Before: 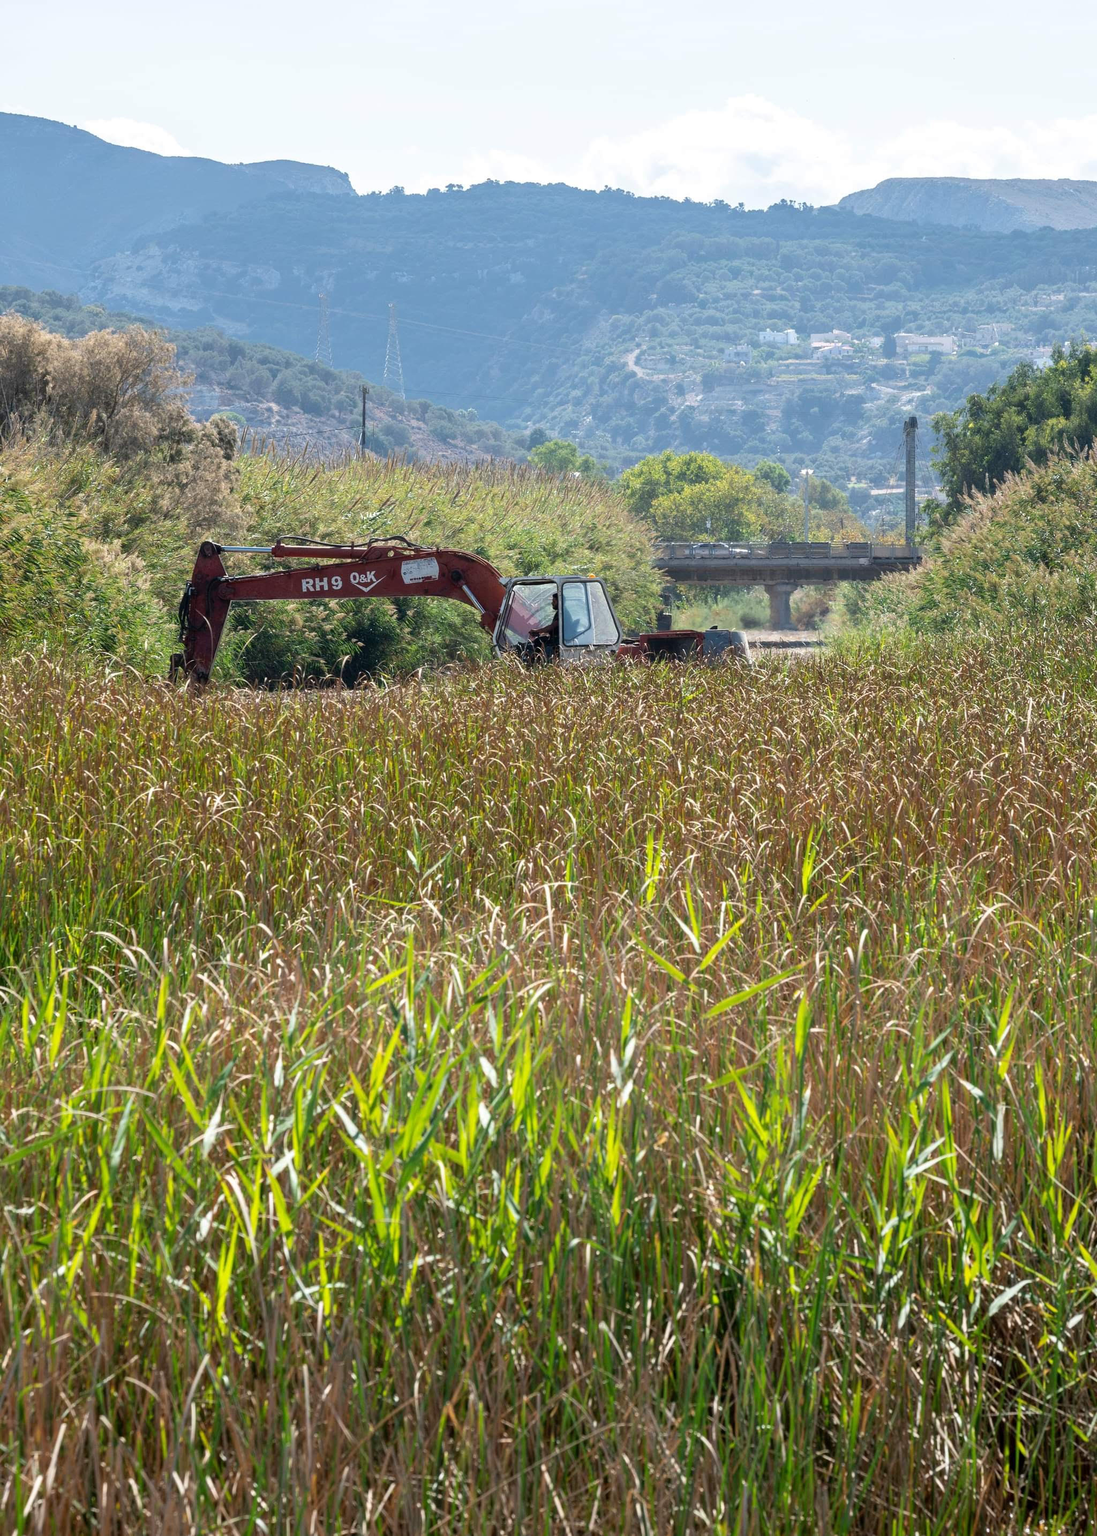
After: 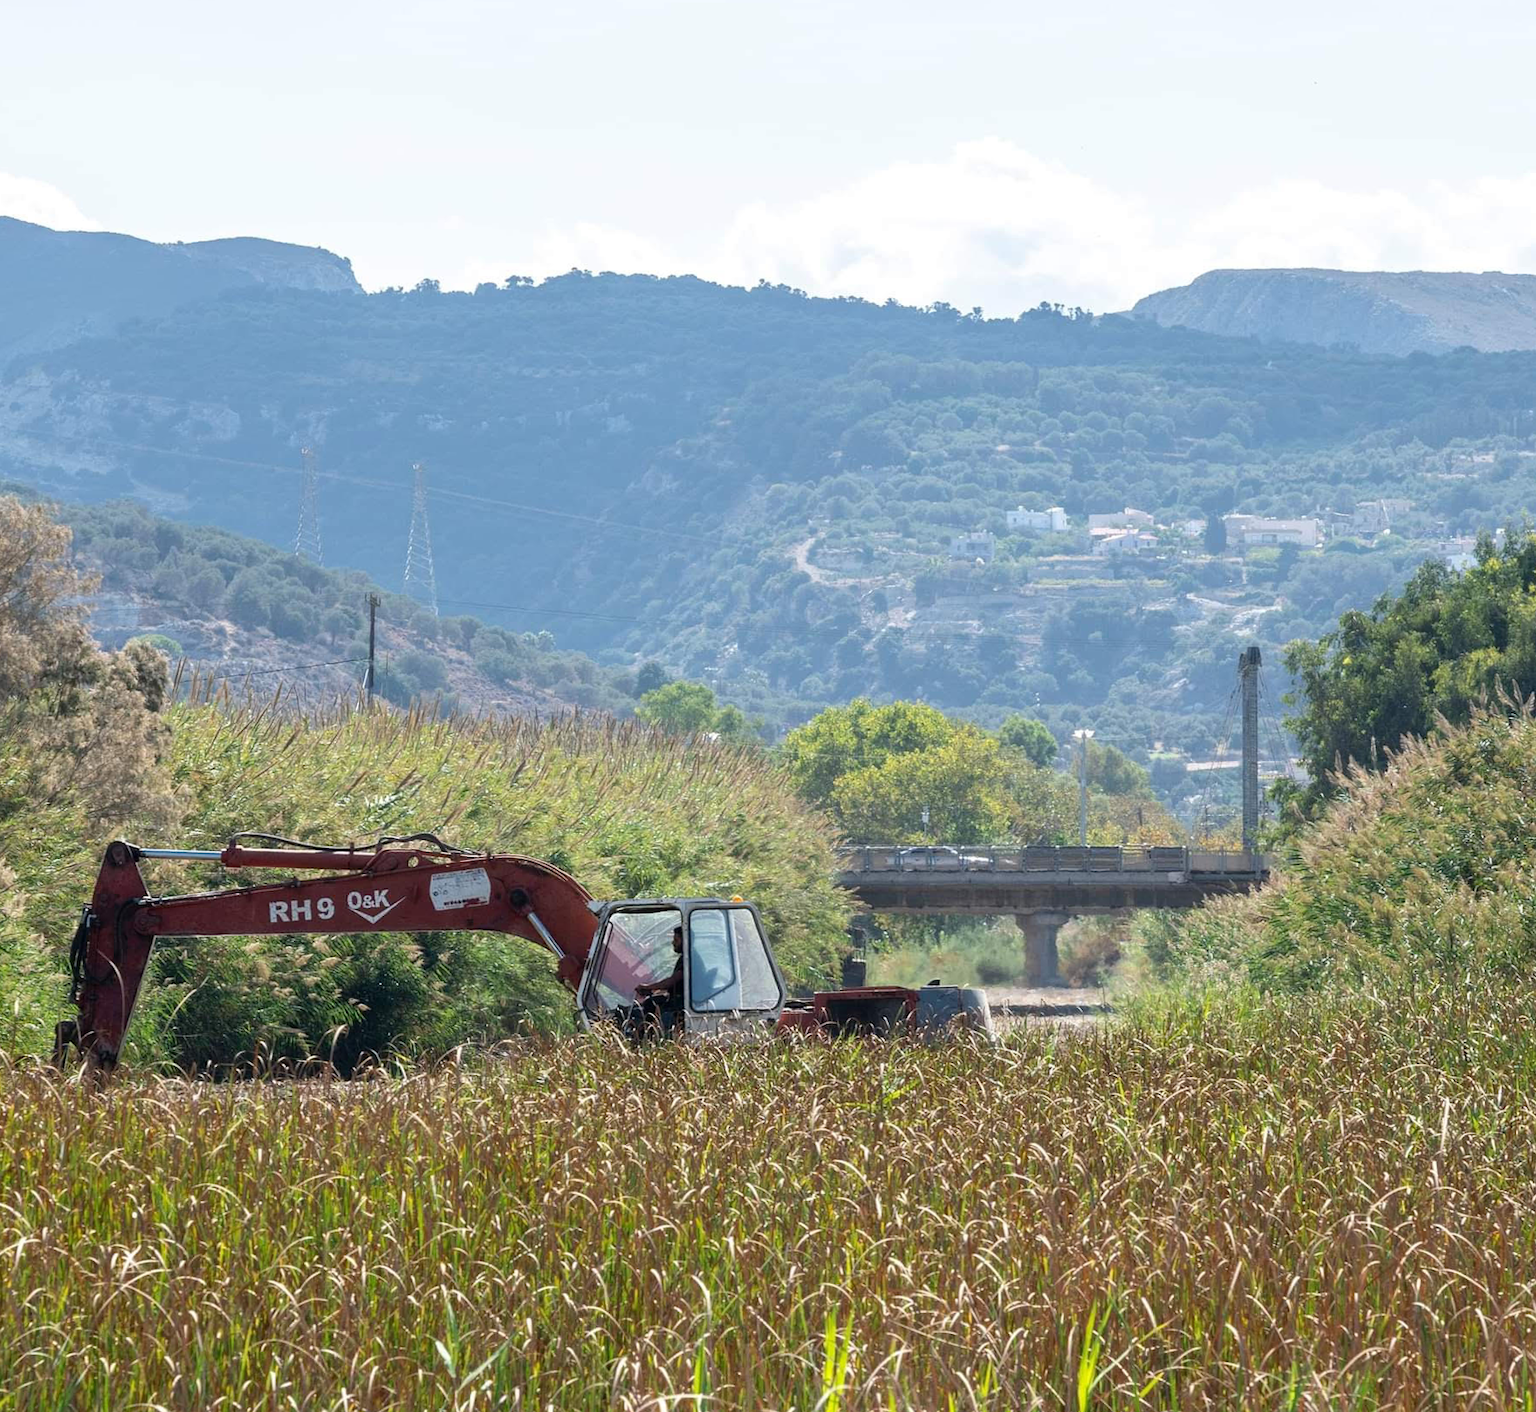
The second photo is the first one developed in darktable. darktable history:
crop and rotate: left 11.812%, bottom 42.776%
rotate and perspective: rotation 0.226°, lens shift (vertical) -0.042, crop left 0.023, crop right 0.982, crop top 0.006, crop bottom 0.994
